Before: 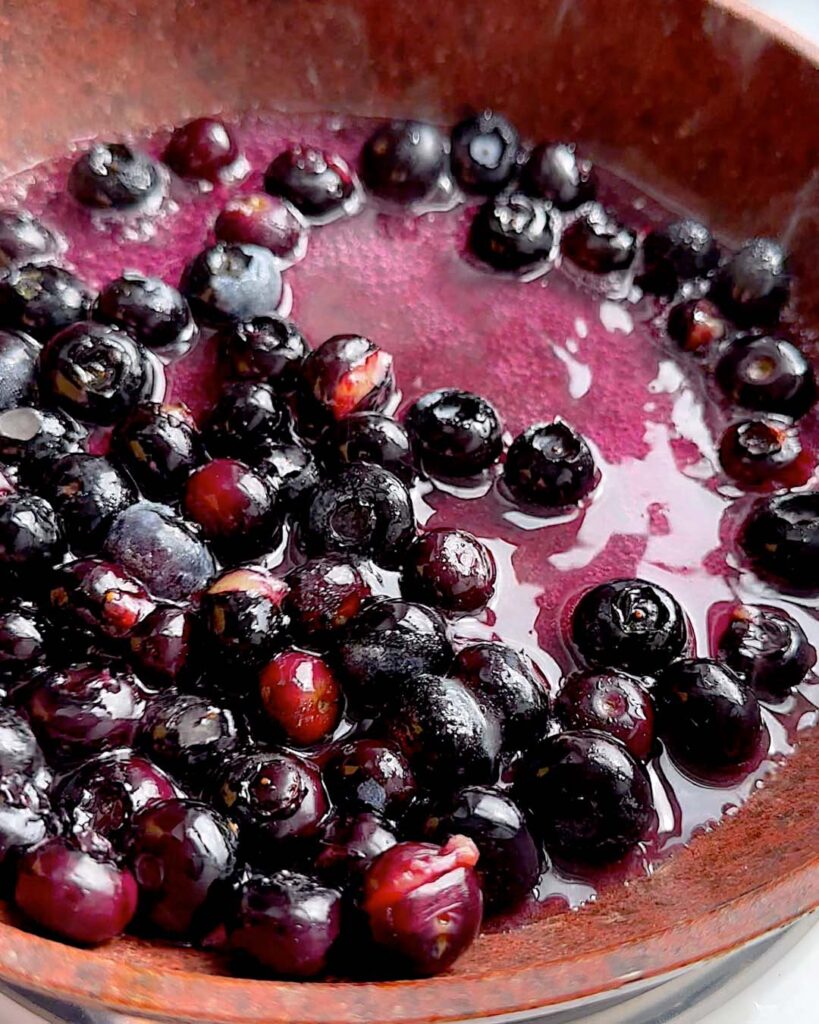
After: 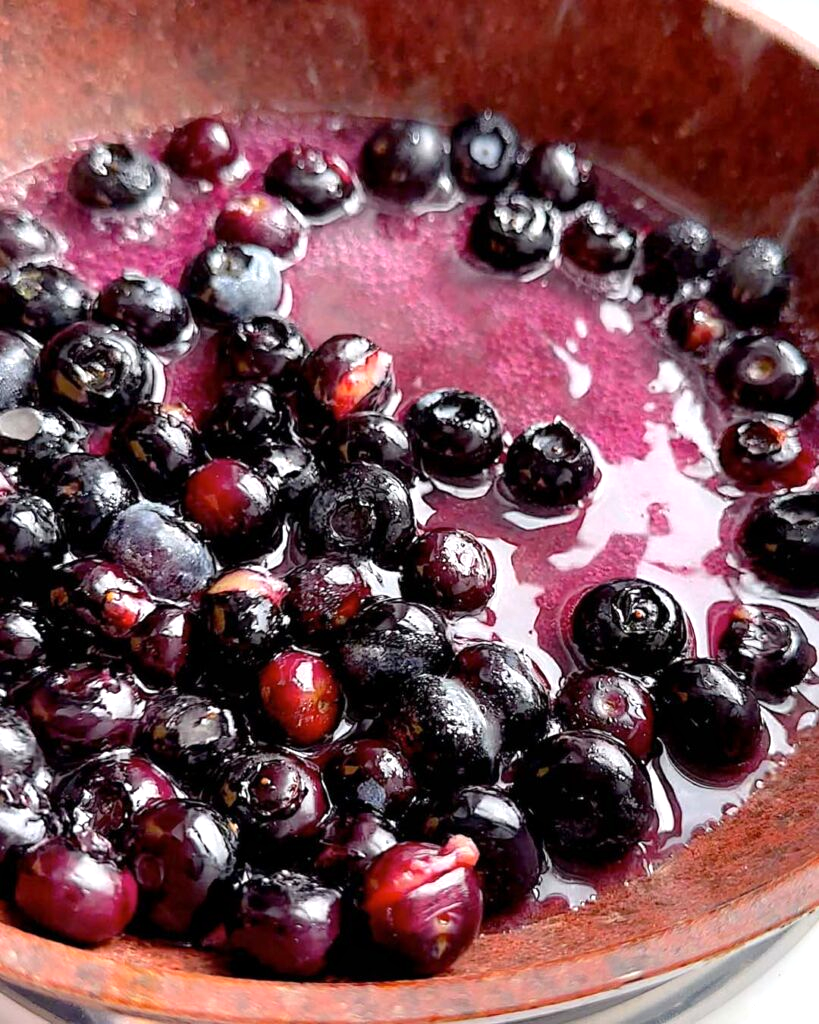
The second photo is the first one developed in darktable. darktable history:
local contrast: mode bilateral grid, contrast 10, coarseness 25, detail 115%, midtone range 0.2
exposure: exposure 0.375 EV, compensate highlight preservation false
